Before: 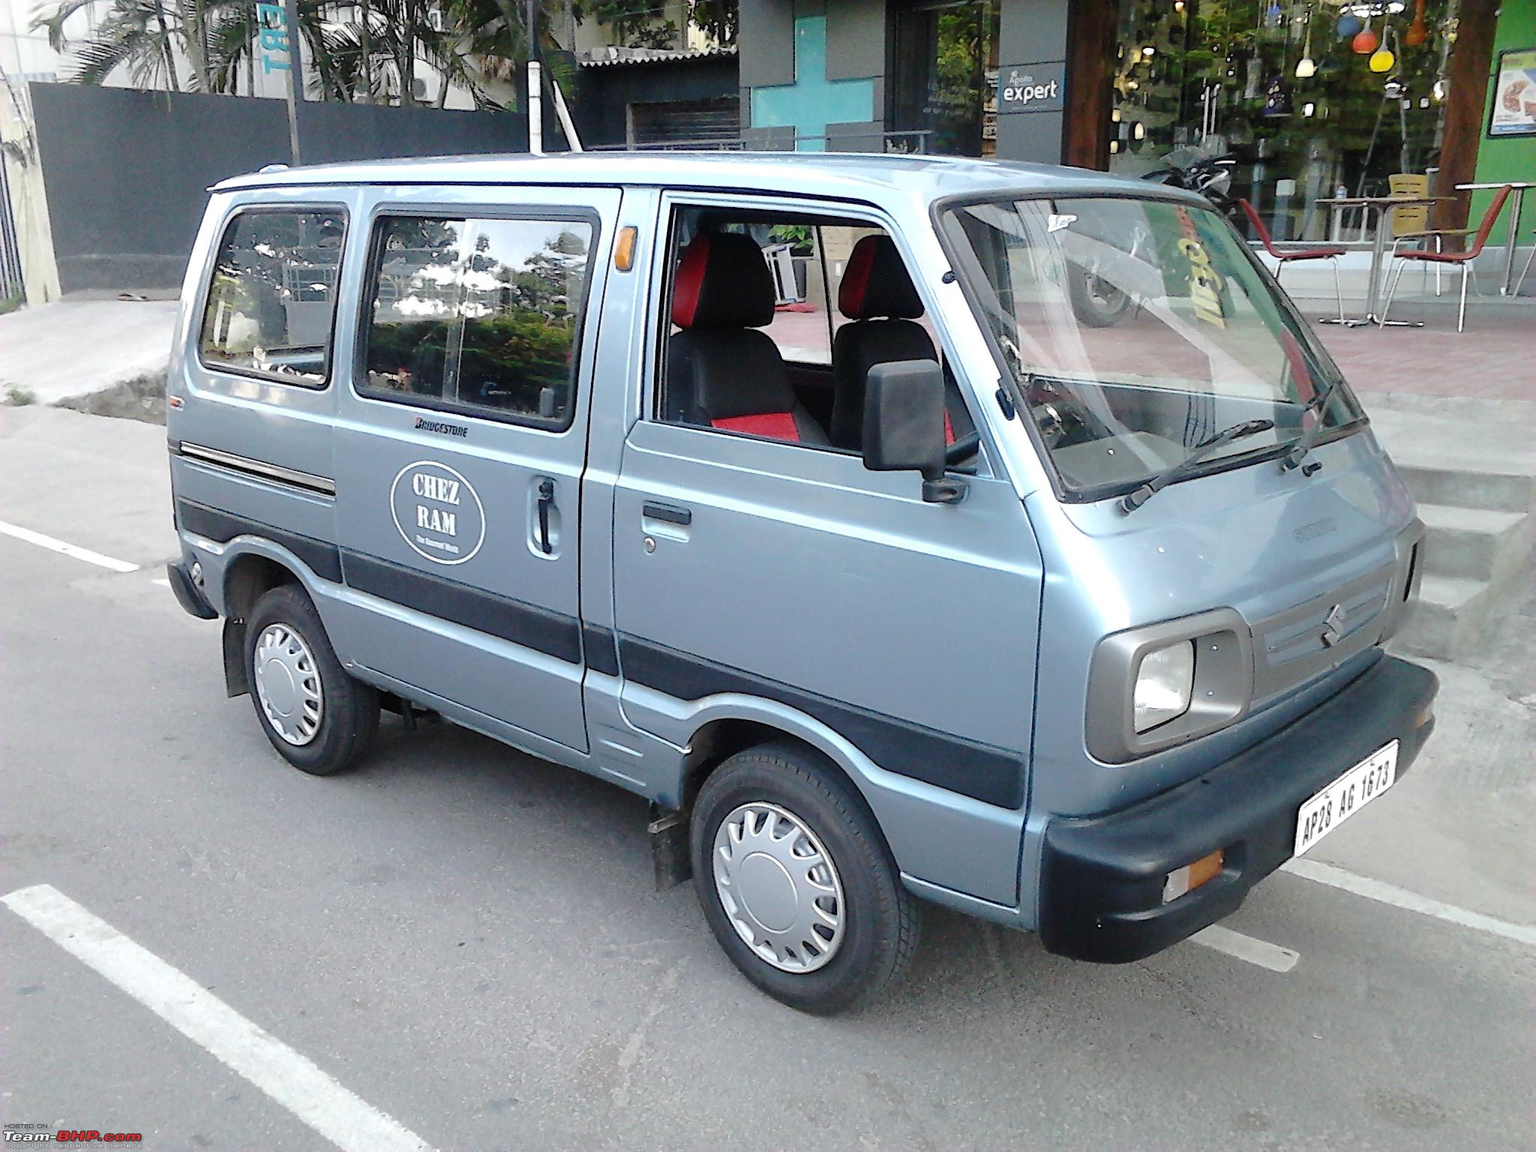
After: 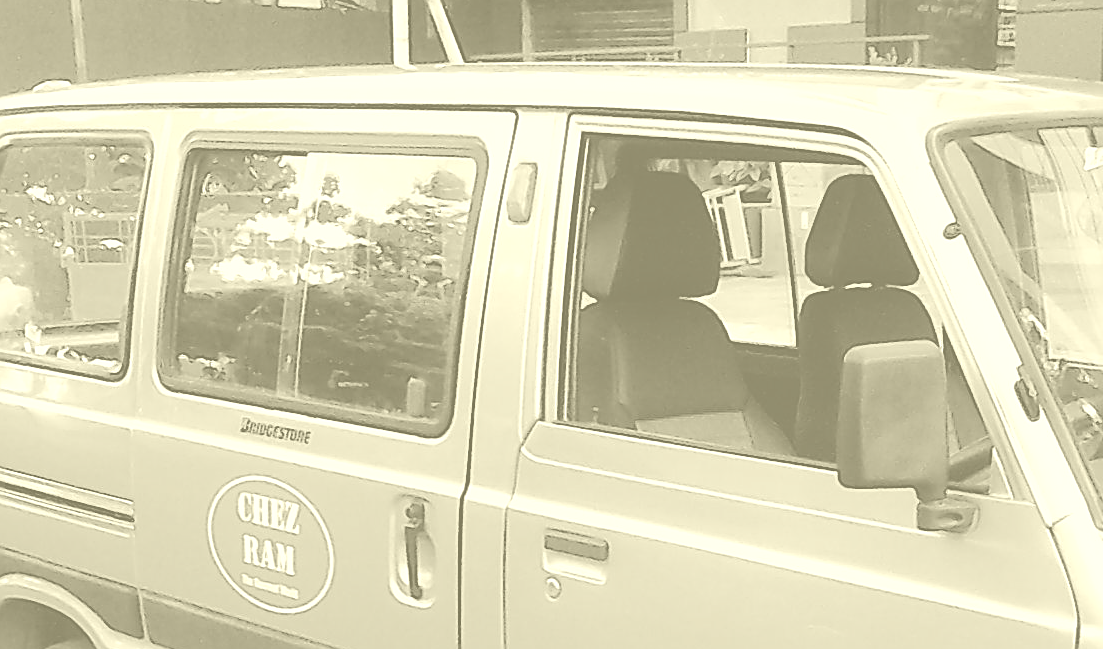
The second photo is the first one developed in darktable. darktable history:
crop: left 15.306%, top 9.065%, right 30.789%, bottom 48.638%
sharpen: on, module defaults
colorize: hue 43.2°, saturation 40%, version 1
